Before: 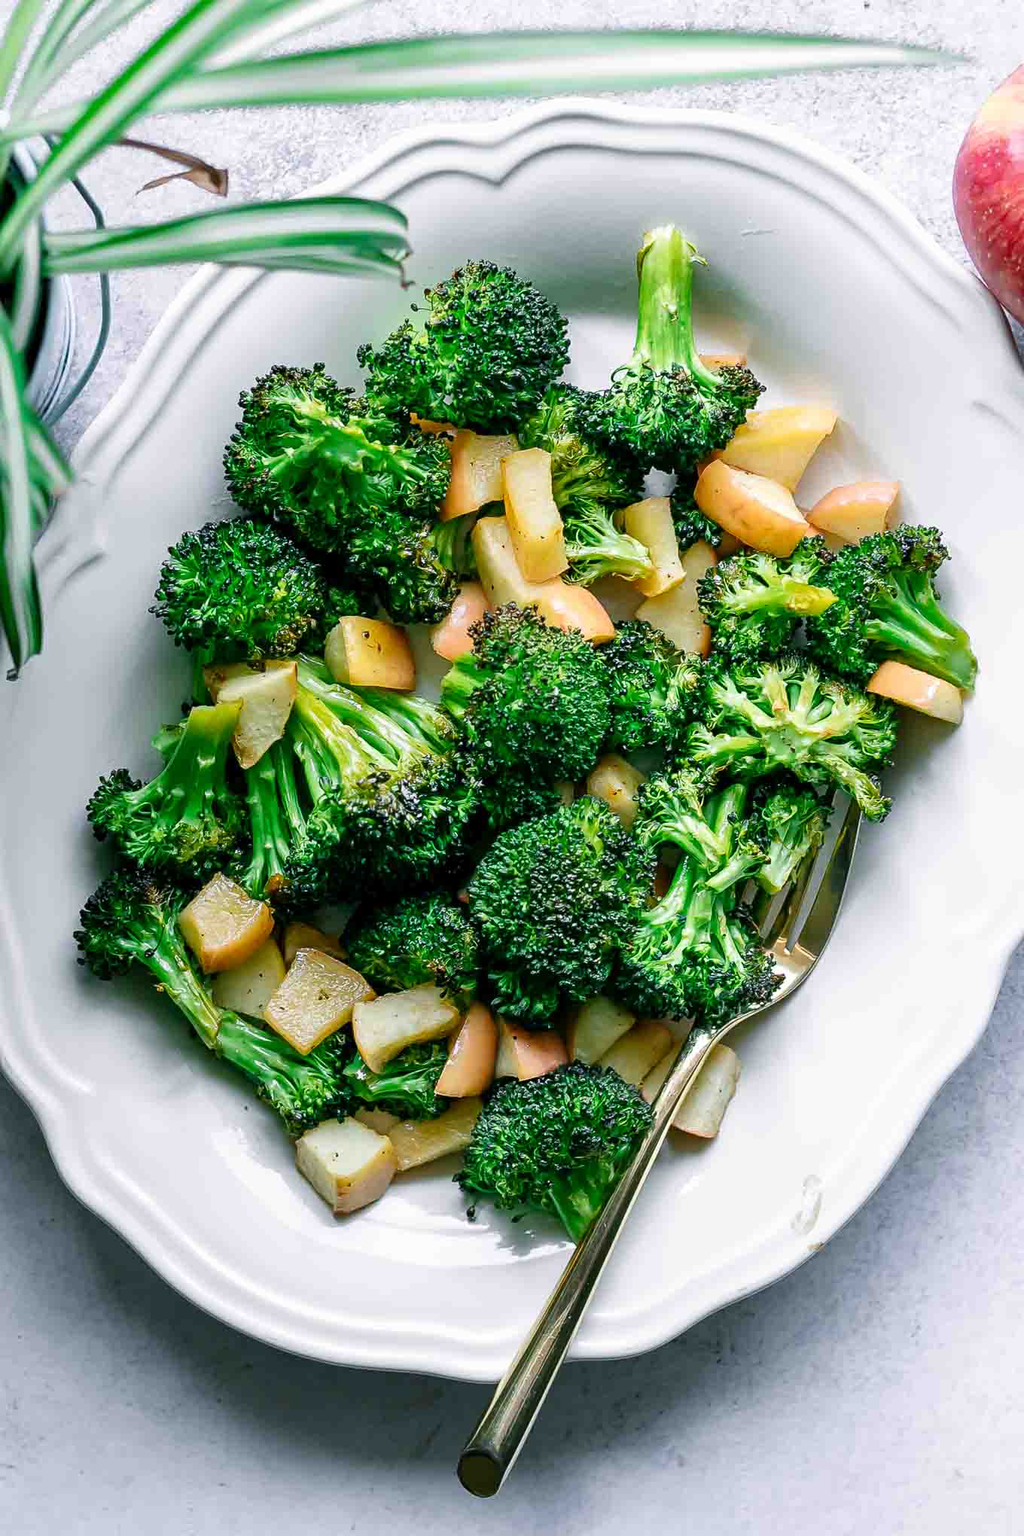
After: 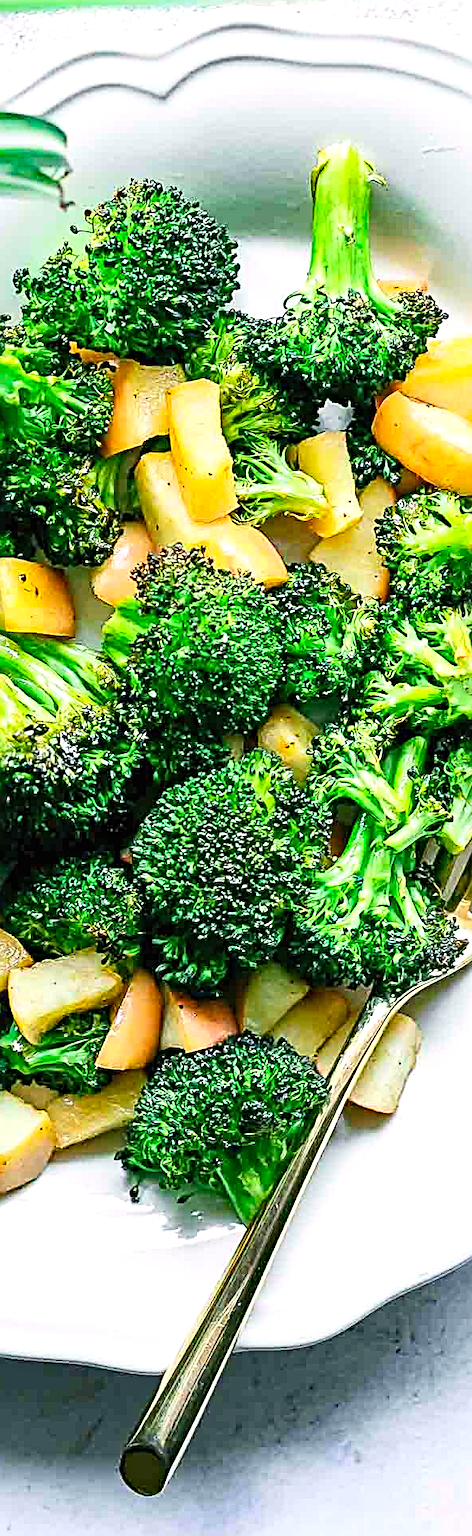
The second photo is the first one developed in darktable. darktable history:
crop: left 33.7%, top 6.006%, right 22.855%
haze removal: compatibility mode true, adaptive false
color correction: highlights b* 2.95
contrast brightness saturation: contrast 0.196, brightness 0.167, saturation 0.218
exposure: black level correction 0, exposure 0.394 EV, compensate highlight preservation false
sharpen: radius 3.018, amount 0.768
